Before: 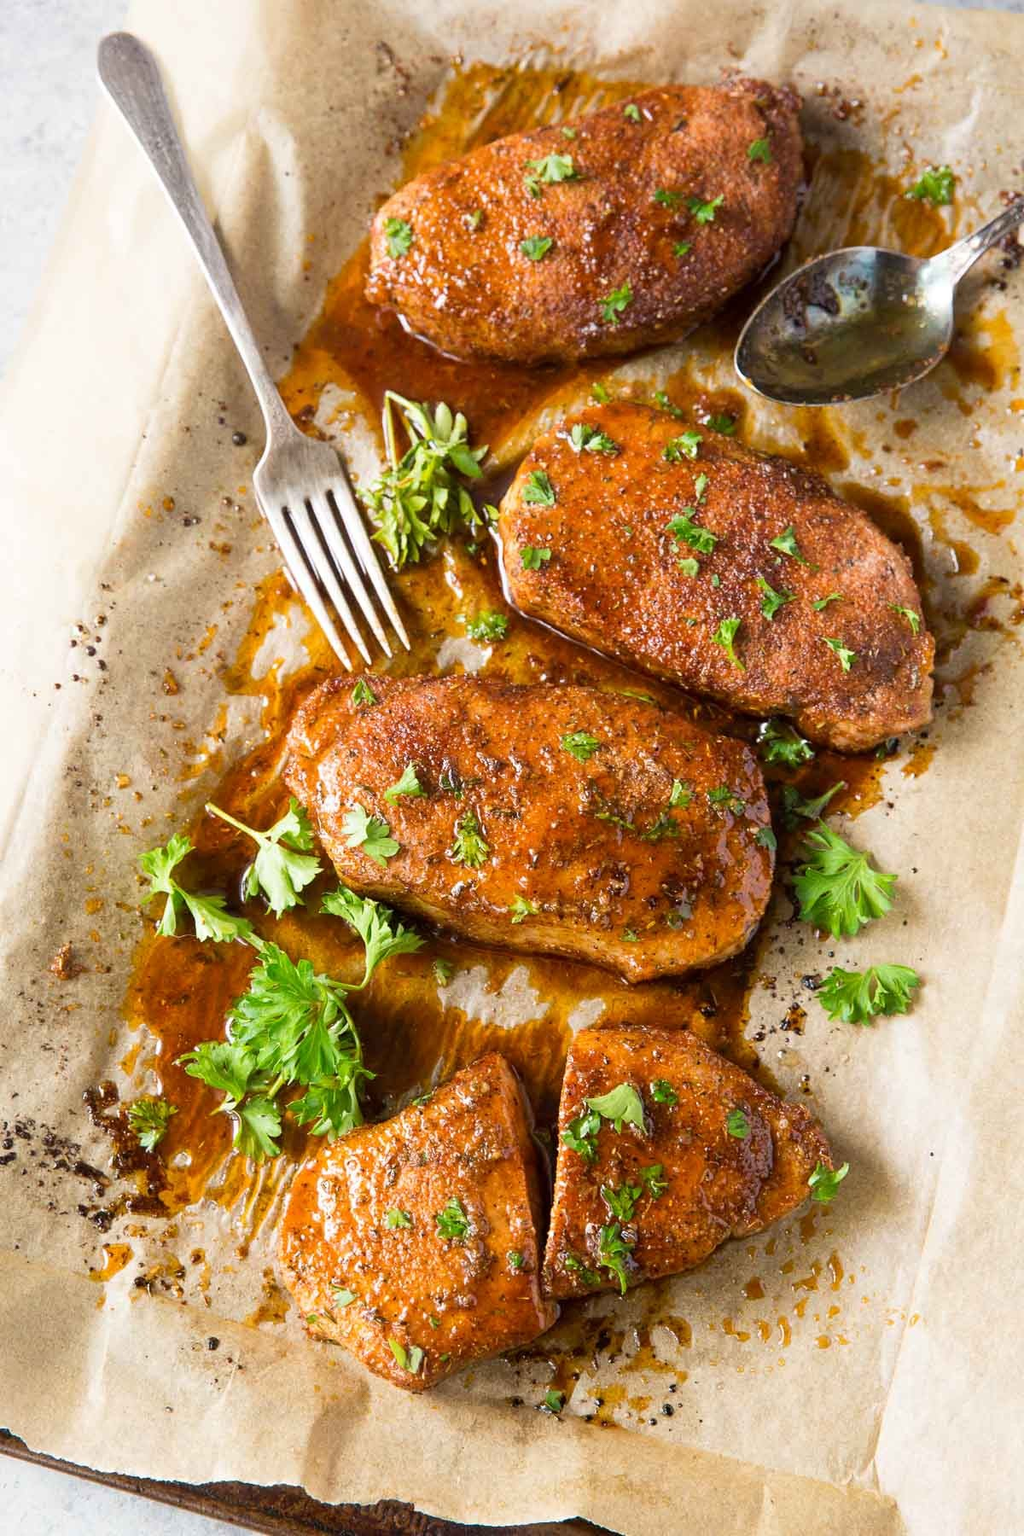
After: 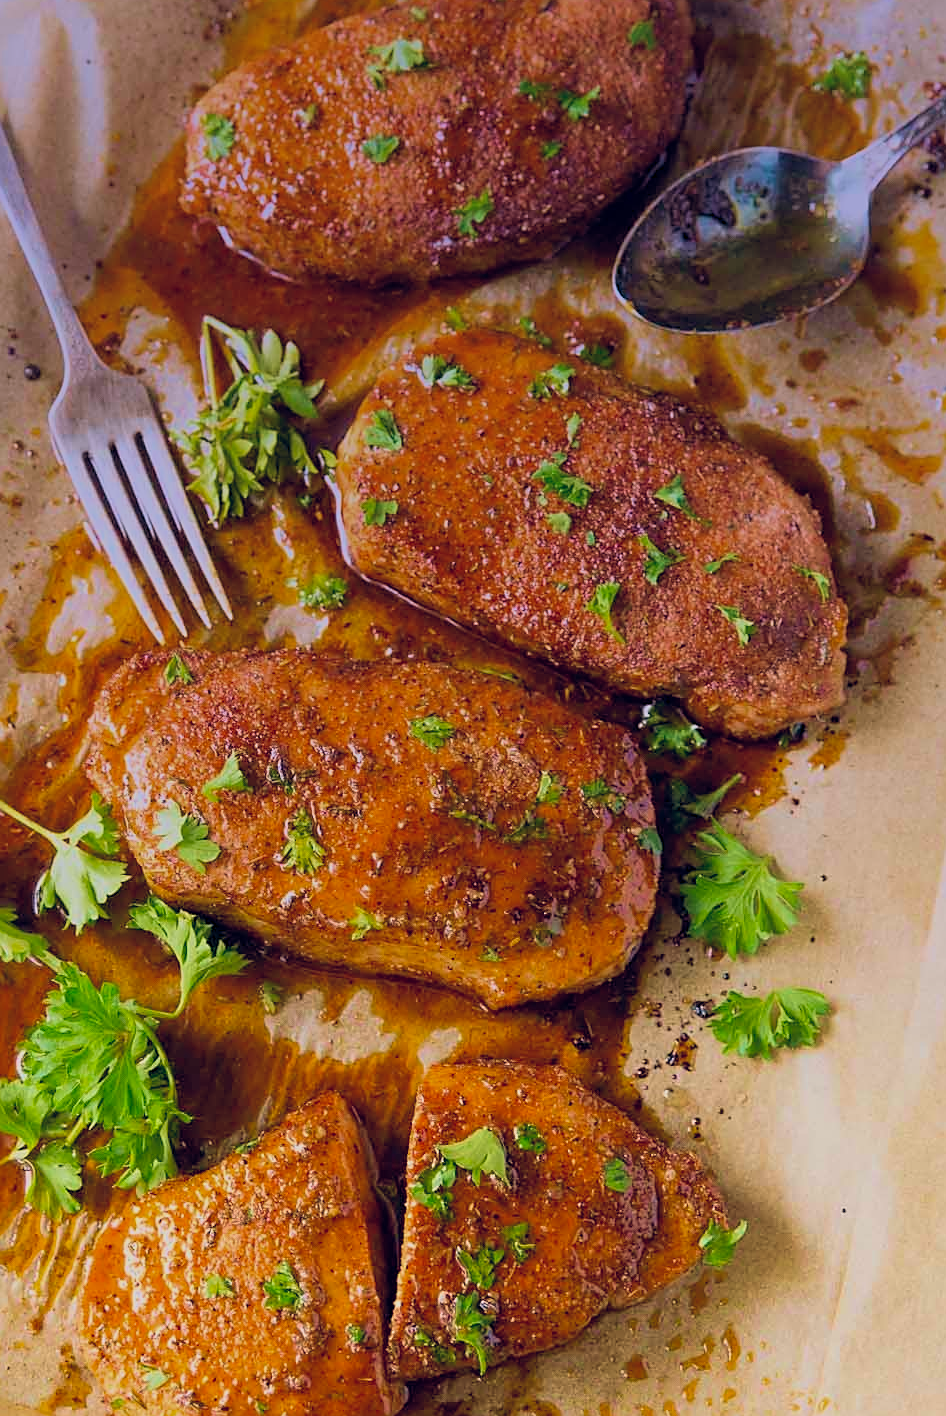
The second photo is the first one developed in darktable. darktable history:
sharpen: on, module defaults
filmic rgb: middle gray luminance 18.42%, black relative exposure -10.5 EV, white relative exposure 3.4 EV, threshold 6 EV, target black luminance 0%, hardness 6.03, latitude 99%, contrast 0.847, shadows ↔ highlights balance 0.505%, add noise in highlights 0, preserve chrominance max RGB, color science v3 (2019), use custom middle-gray values true, iterations of high-quality reconstruction 0, contrast in highlights soft, enable highlight reconstruction true
crop and rotate: left 20.74%, top 7.912%, right 0.375%, bottom 13.378%
velvia: strength 45%
graduated density: hue 238.83°, saturation 50%
color balance: mode lift, gamma, gain (sRGB)
color balance rgb: shadows lift › hue 87.51°, highlights gain › chroma 0.68%, highlights gain › hue 55.1°, global offset › chroma 0.13%, global offset › hue 253.66°, linear chroma grading › global chroma 0.5%, perceptual saturation grading › global saturation 16.38%
